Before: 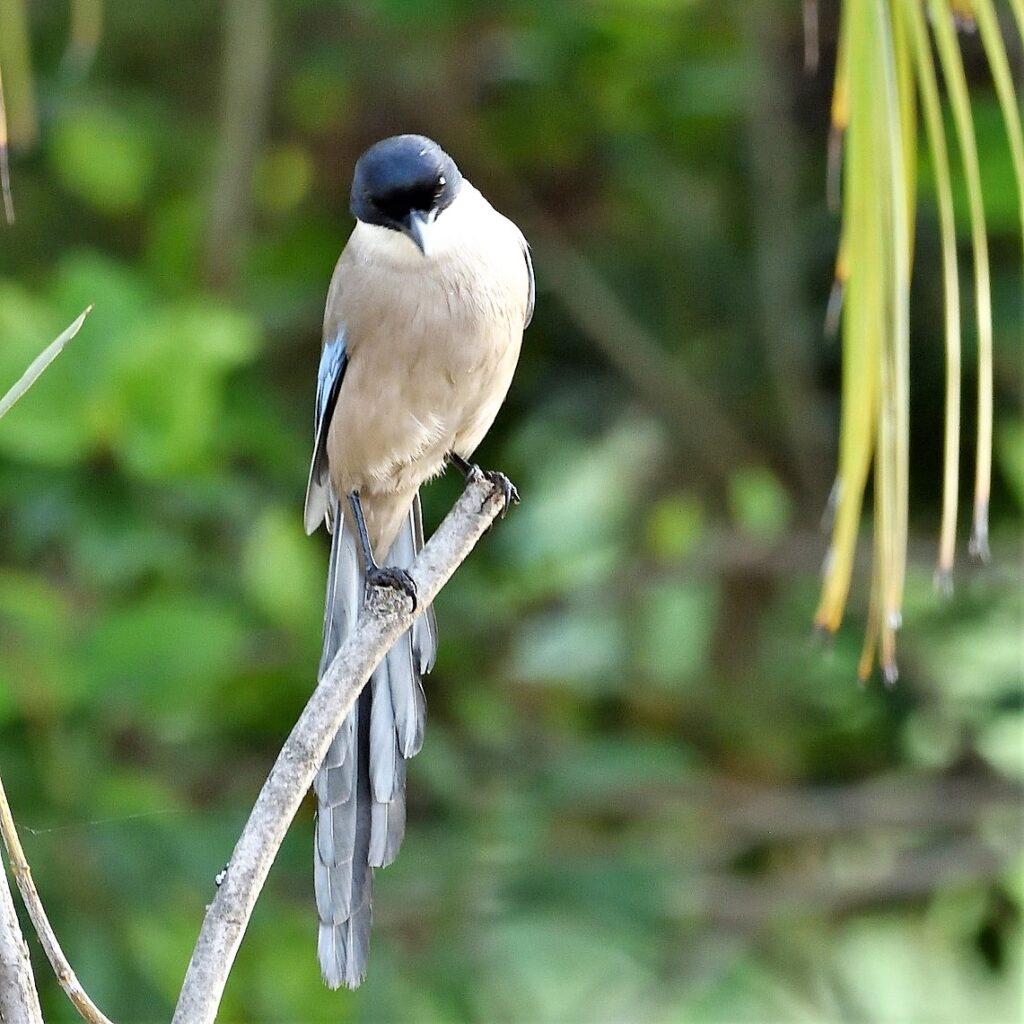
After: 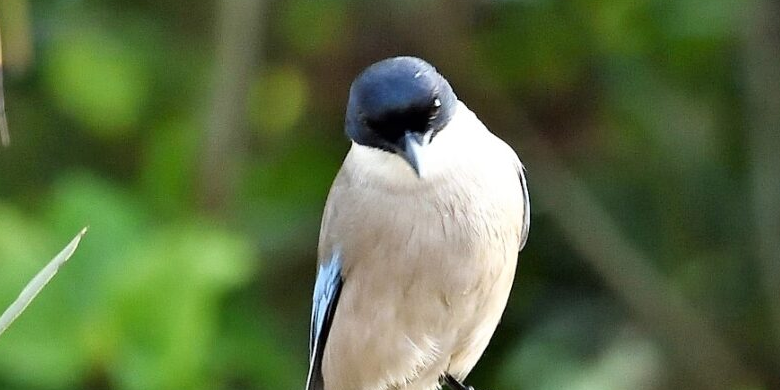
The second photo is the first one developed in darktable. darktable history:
crop: left 0.579%, top 7.627%, right 23.167%, bottom 54.275%
vignetting: fall-off start 97.23%, saturation -0.024, center (-0.033, -0.042), width/height ratio 1.179, unbound false
